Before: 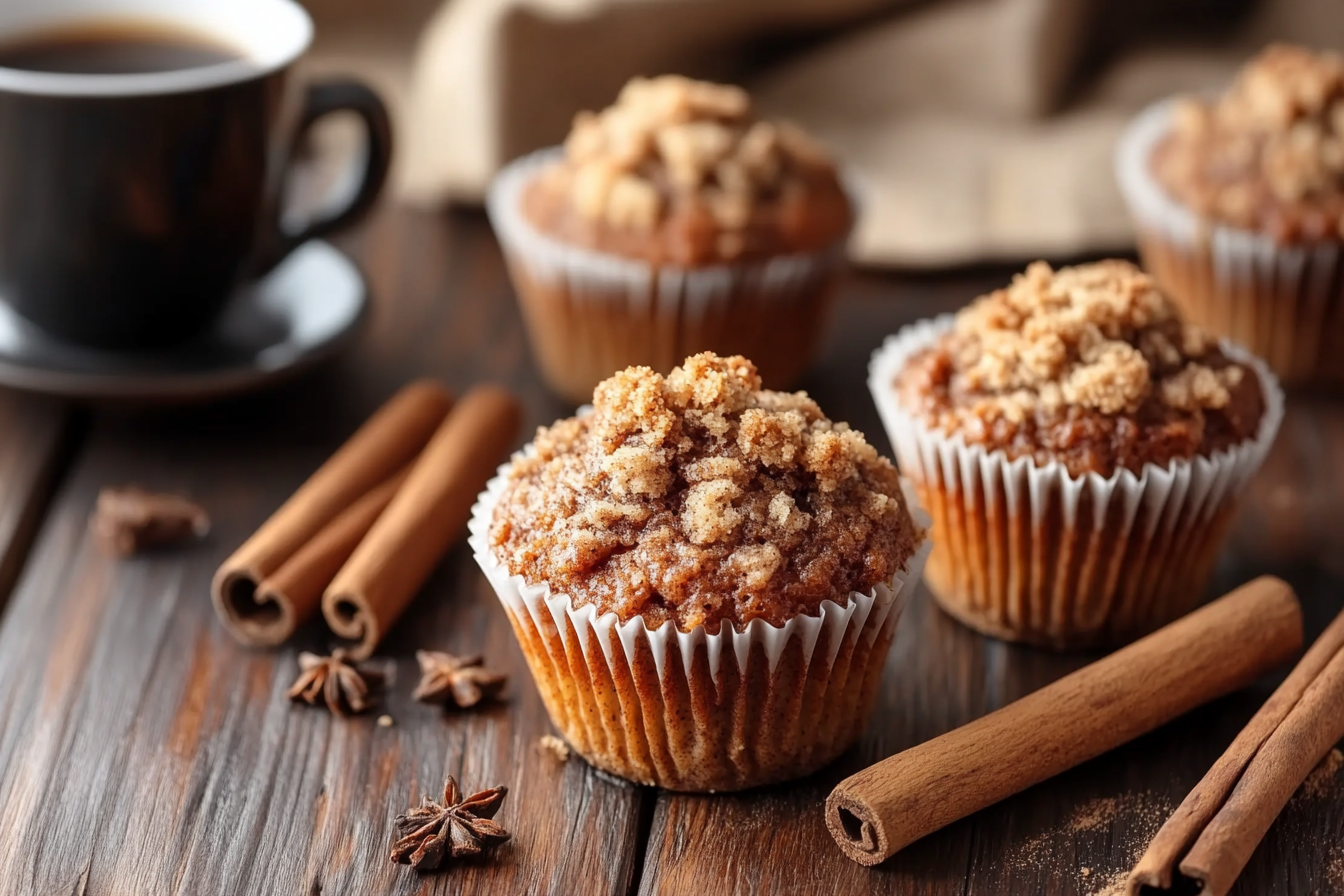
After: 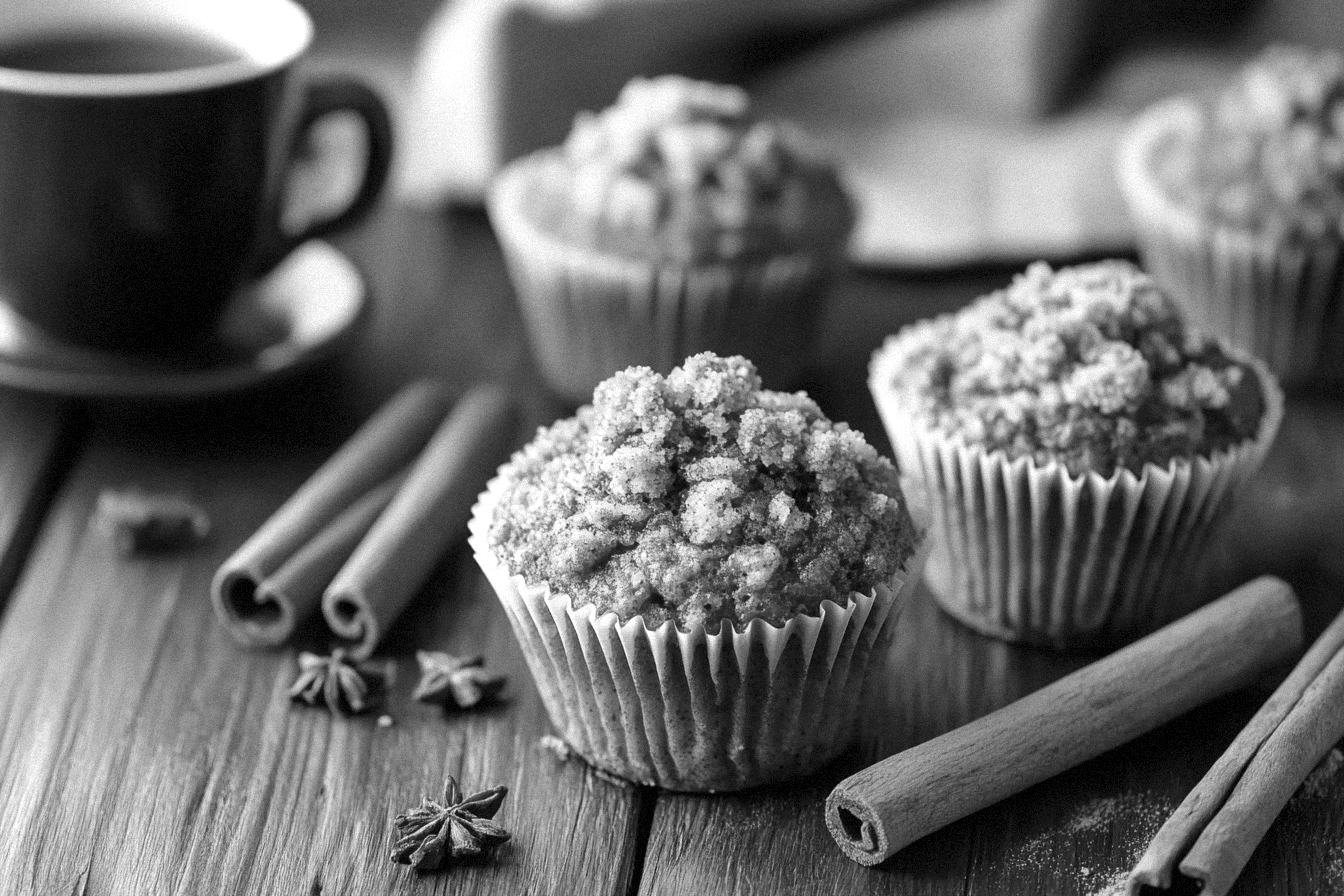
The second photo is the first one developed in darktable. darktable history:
white balance: red 1.188, blue 1.11
monochrome: on, module defaults
contrast brightness saturation: saturation 0.5
grain: mid-tones bias 0%
color balance rgb: linear chroma grading › global chroma 3.45%, perceptual saturation grading › global saturation 11.24%, perceptual brilliance grading › global brilliance 3.04%, global vibrance 2.8%
